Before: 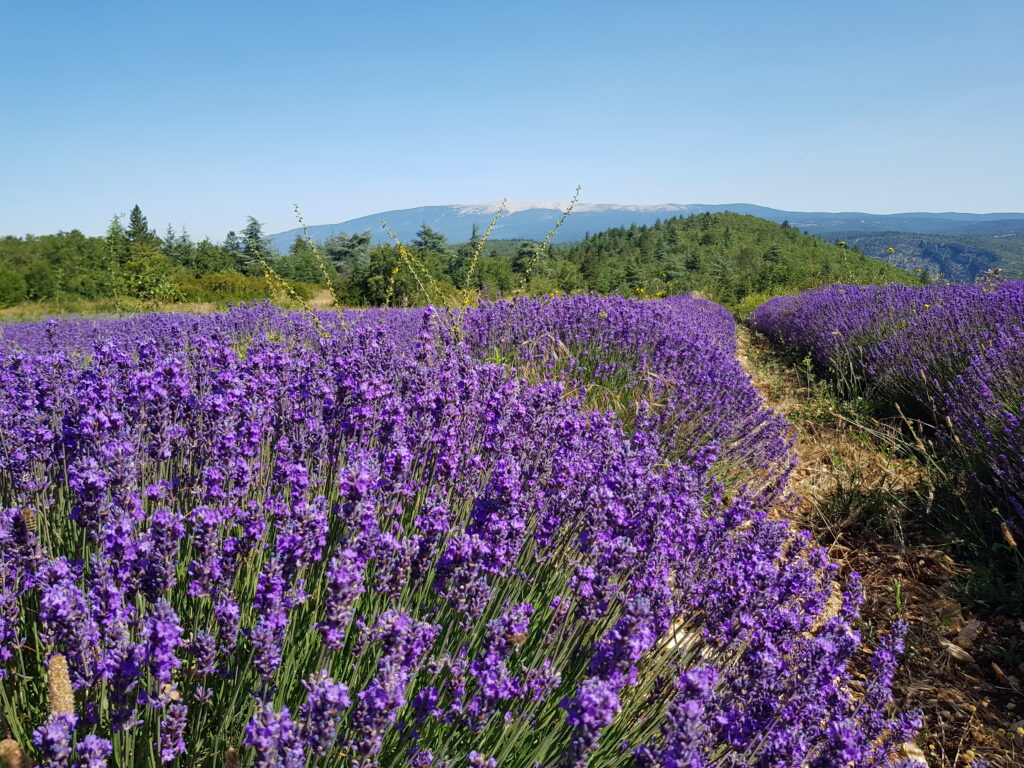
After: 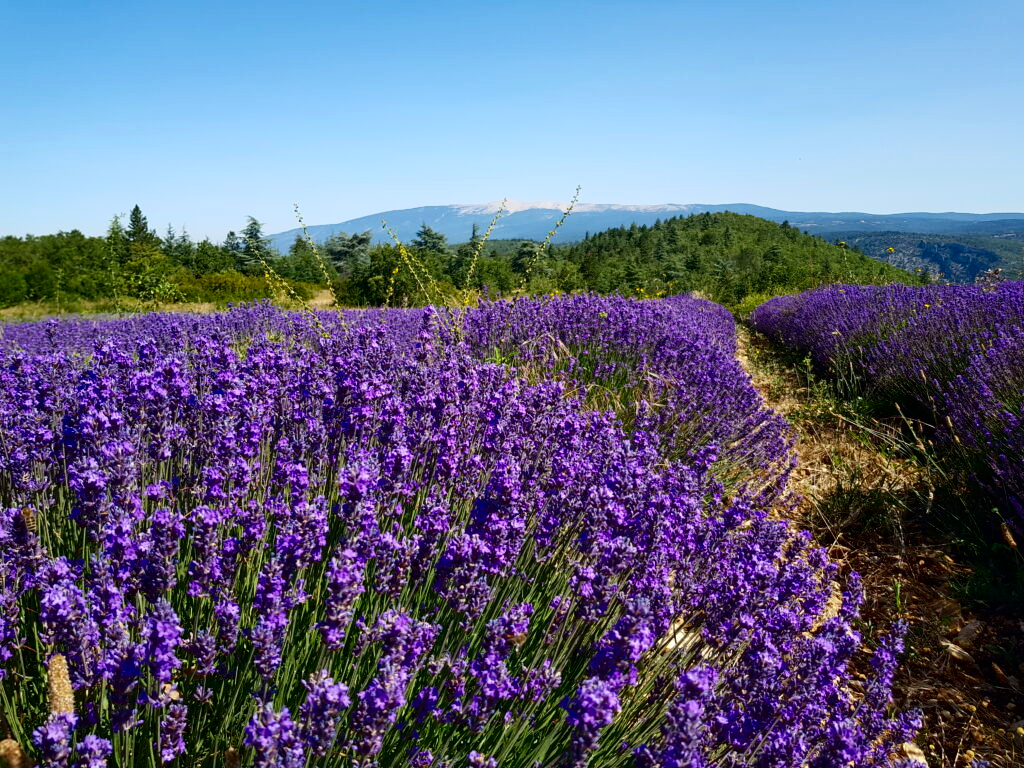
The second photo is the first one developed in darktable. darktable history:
contrast brightness saturation: contrast 0.213, brightness -0.1, saturation 0.211
